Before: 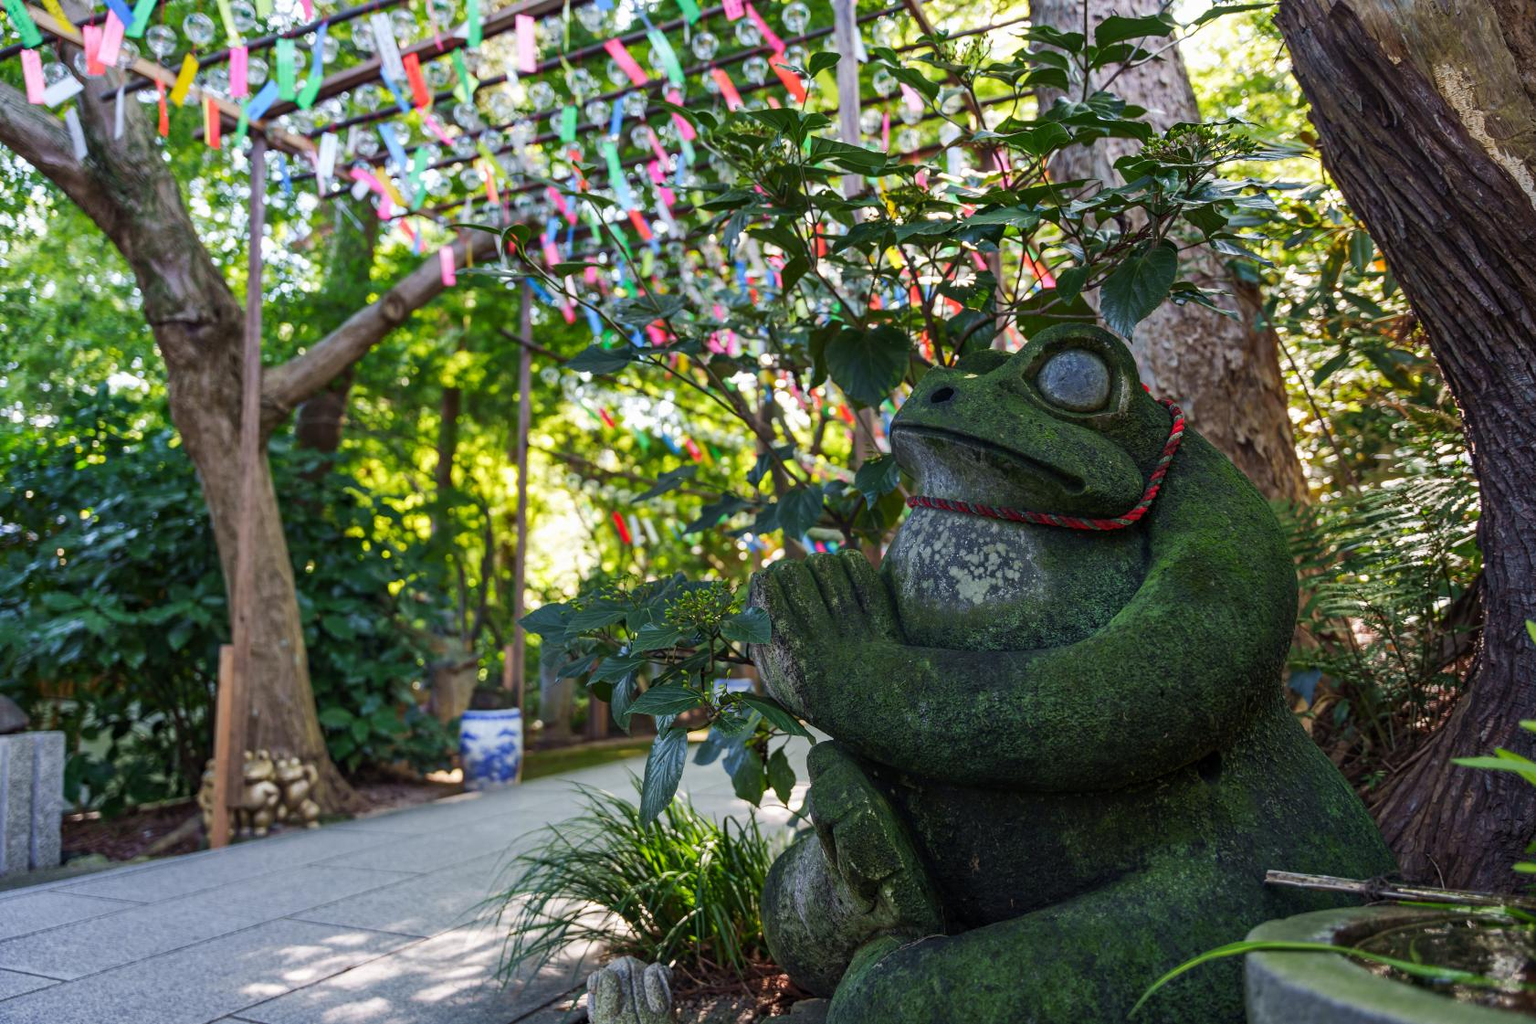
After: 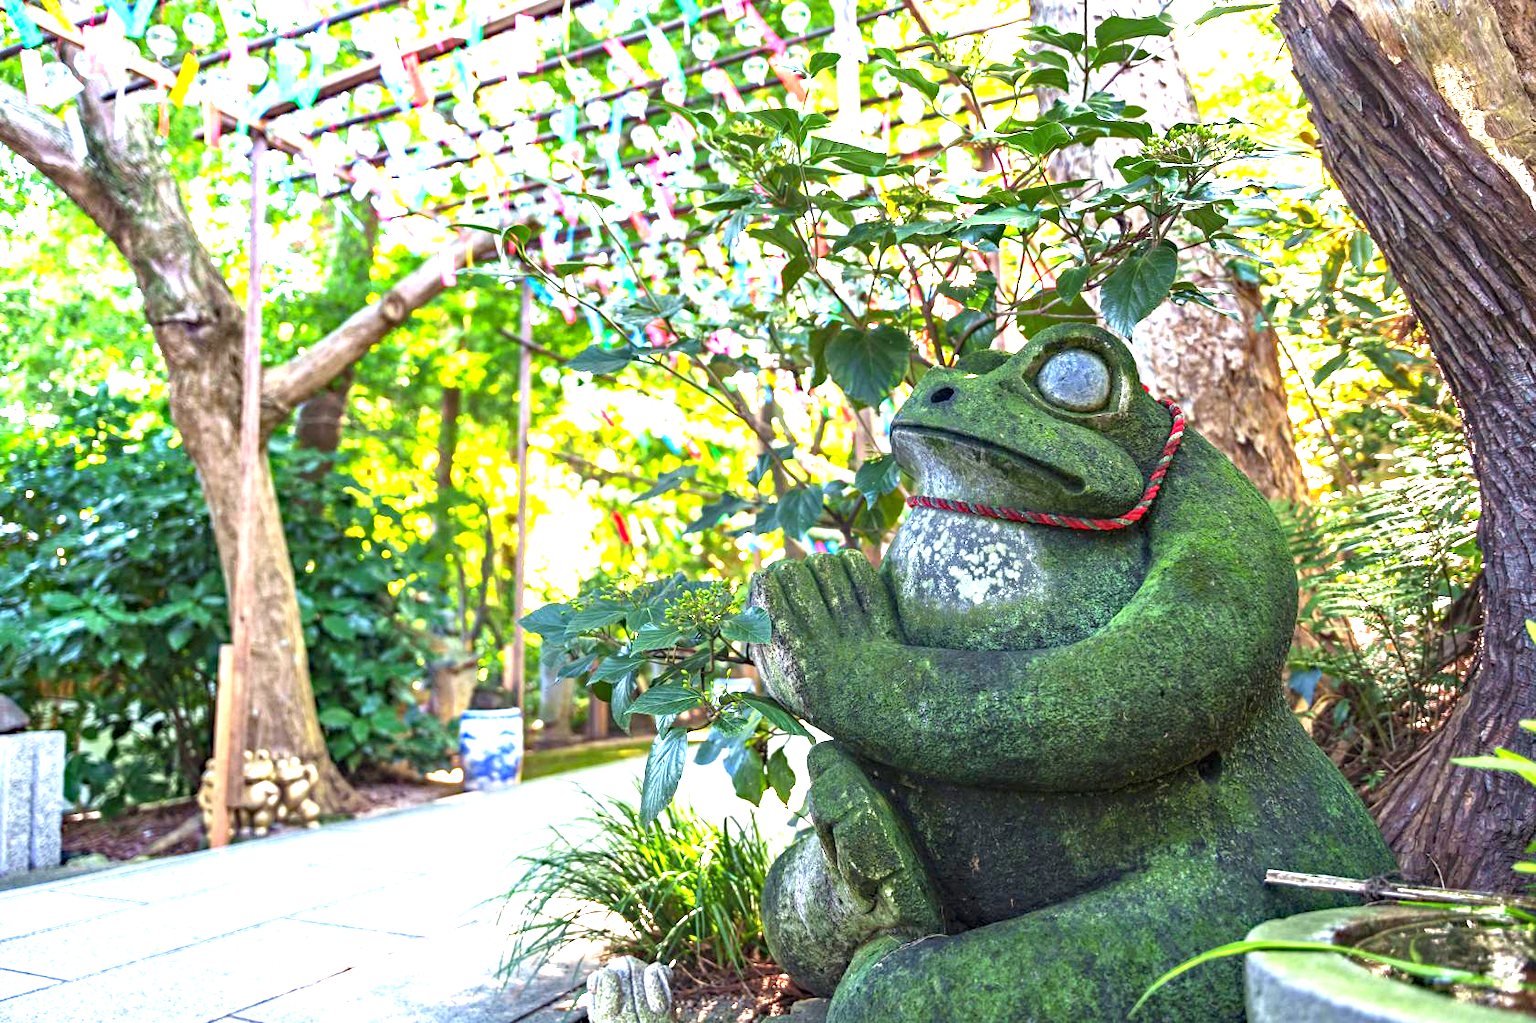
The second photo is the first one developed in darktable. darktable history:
exposure: black level correction 0, exposure 2.327 EV, compensate exposure bias true, compensate highlight preservation false
haze removal: compatibility mode true, adaptive false
